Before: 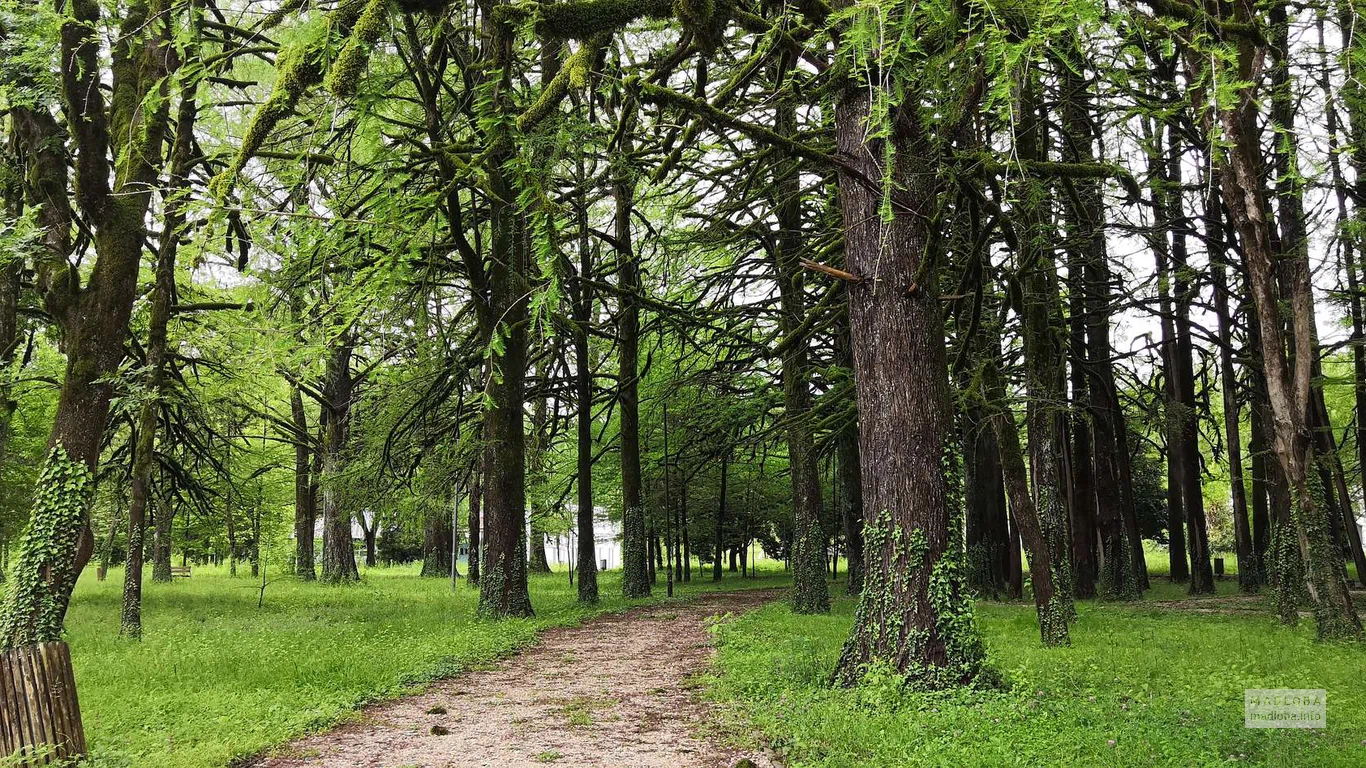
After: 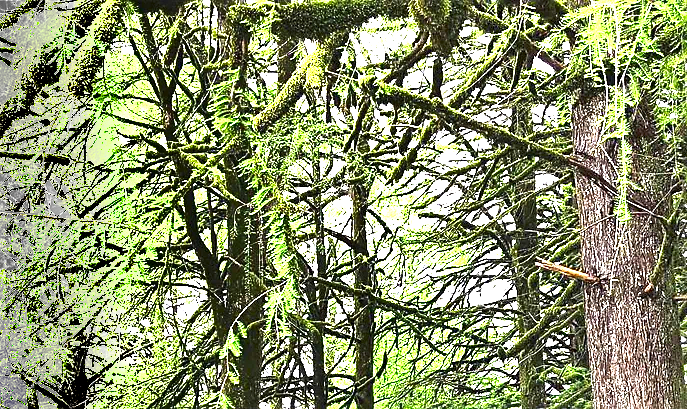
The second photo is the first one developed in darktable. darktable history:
sharpen: on, module defaults
exposure: exposure 2.901 EV, compensate exposure bias true, compensate highlight preservation false
crop: left 19.365%, right 30.313%, bottom 46.651%
shadows and highlights: shadows 52.83, highlights color adjustment 41.68%, soften with gaussian
